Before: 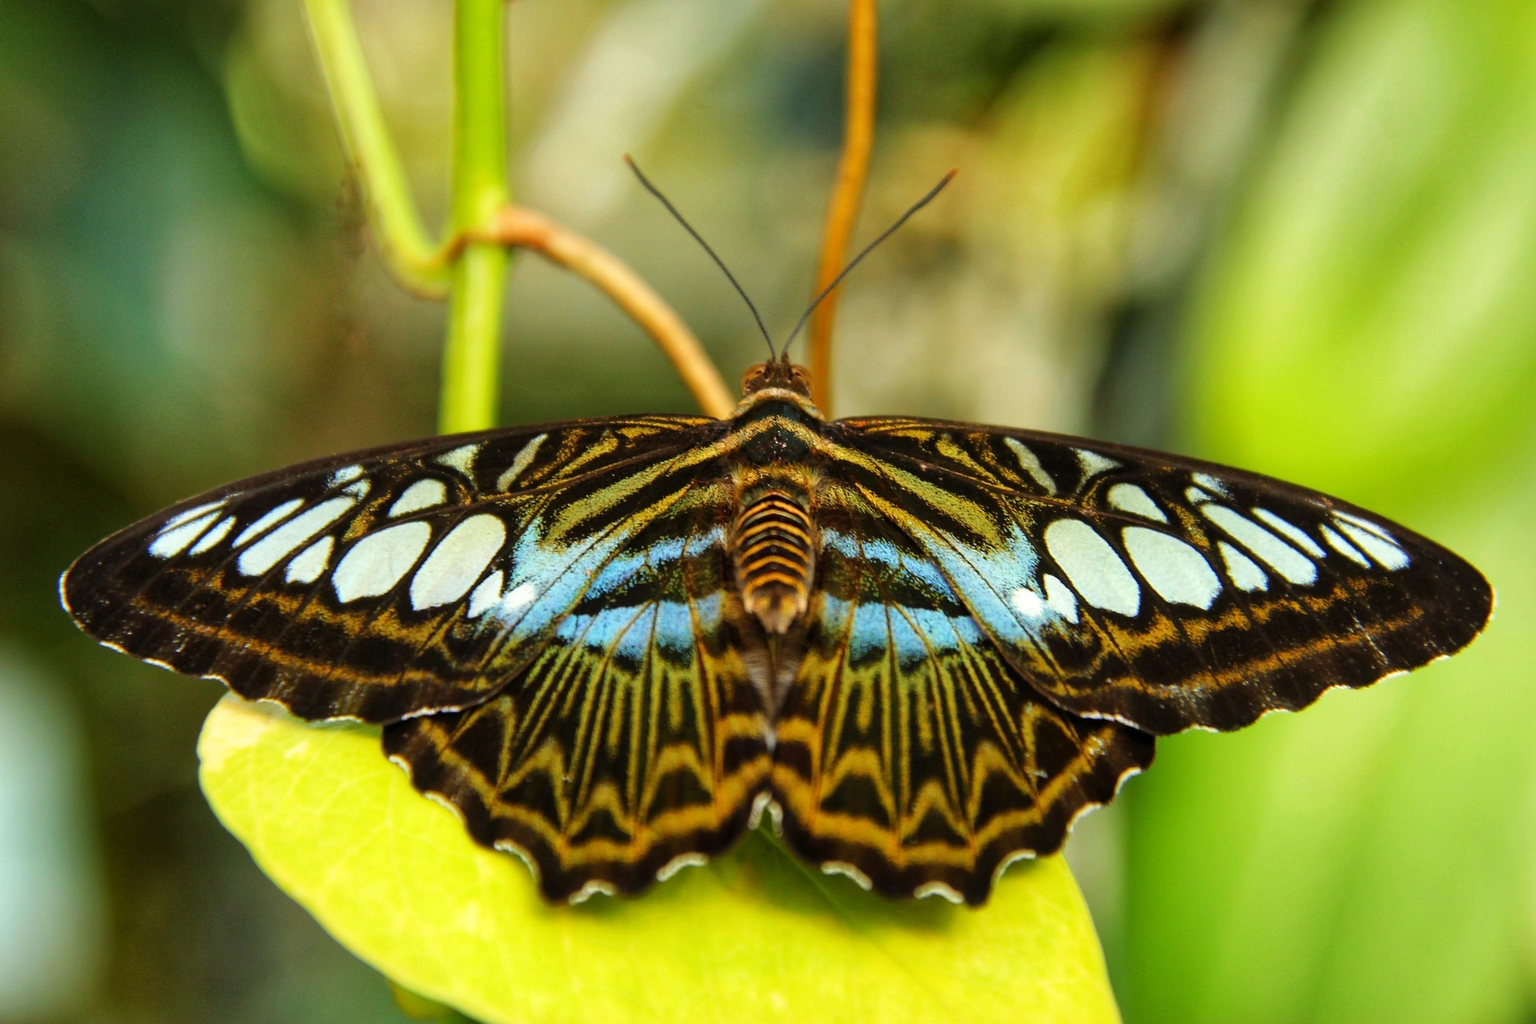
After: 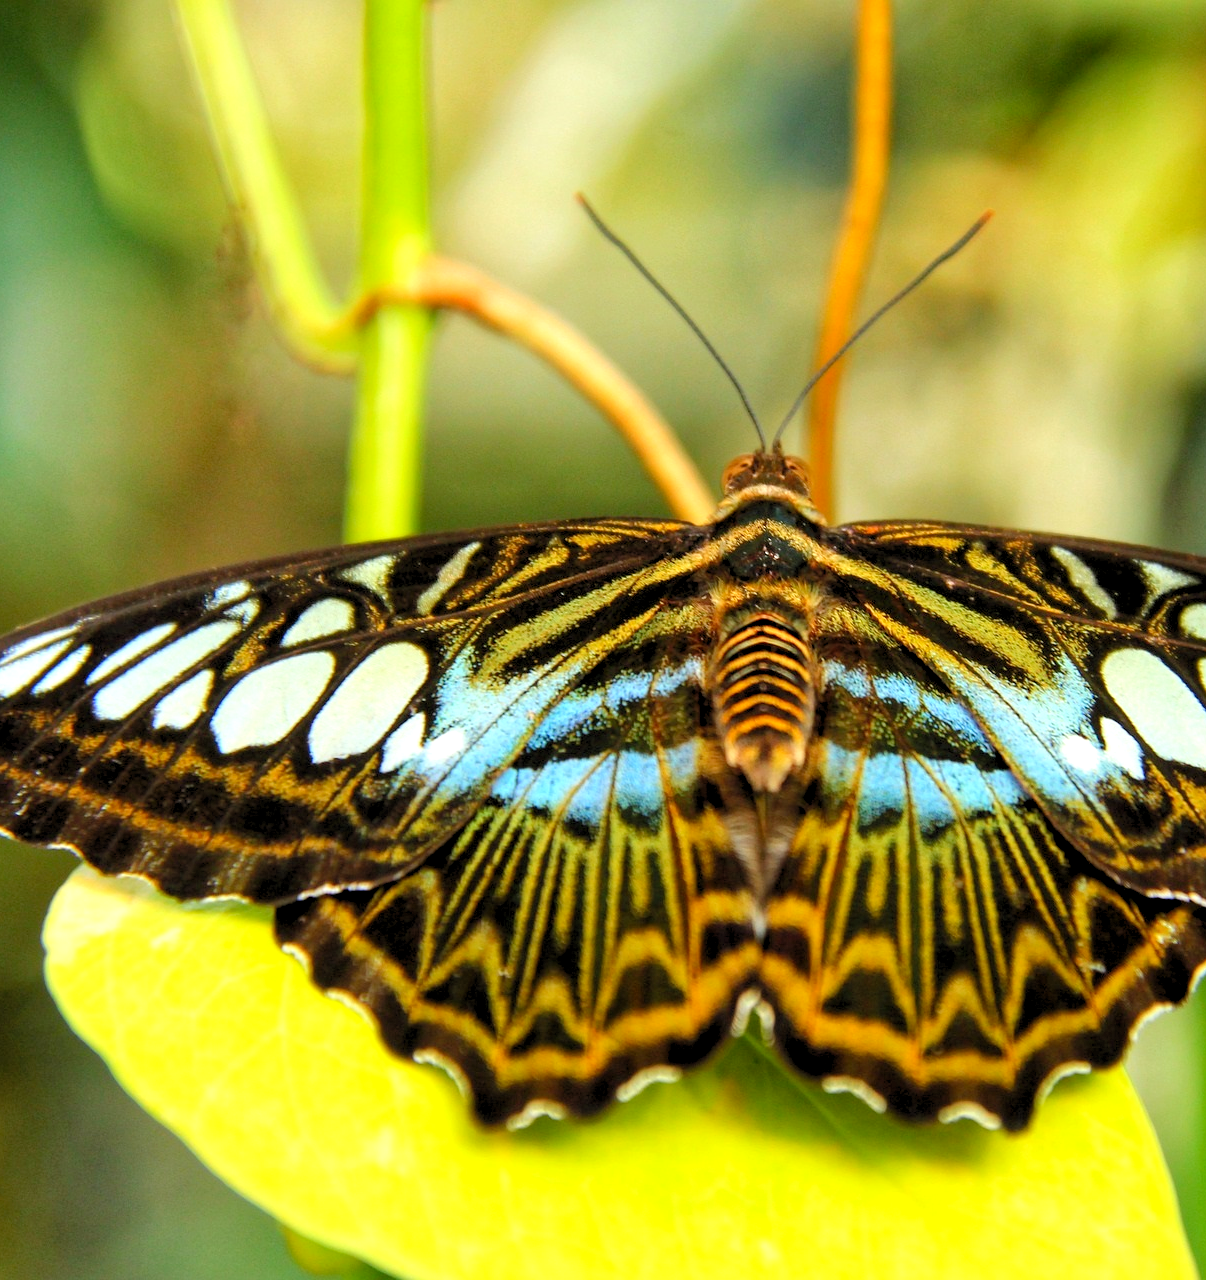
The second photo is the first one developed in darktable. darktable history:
crop: left 10.644%, right 26.528%
levels: black 3.83%, white 90.64%, levels [0.044, 0.416, 0.908]
